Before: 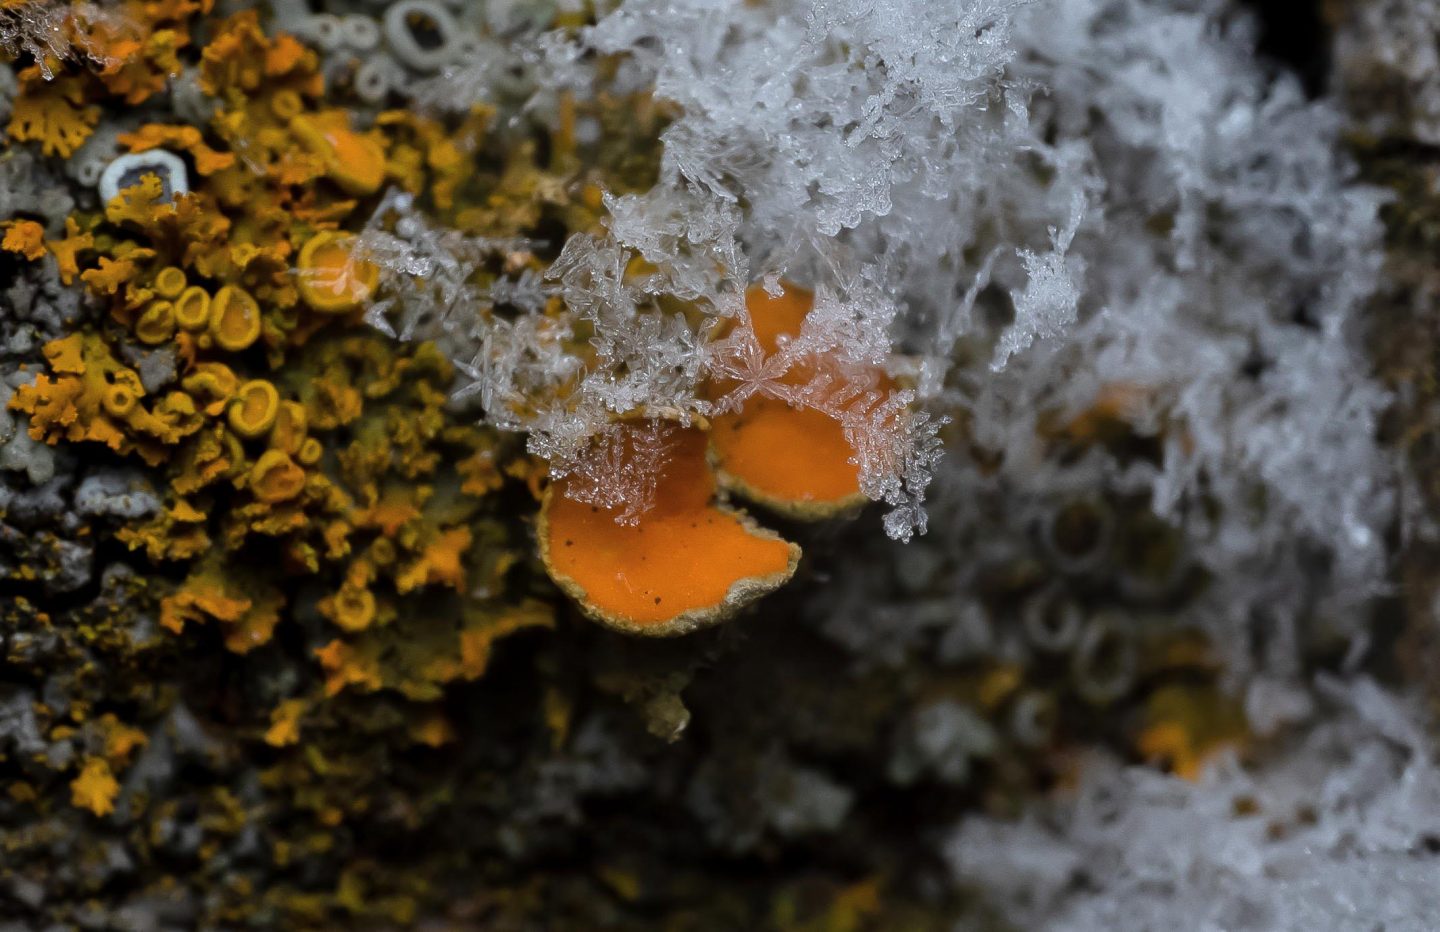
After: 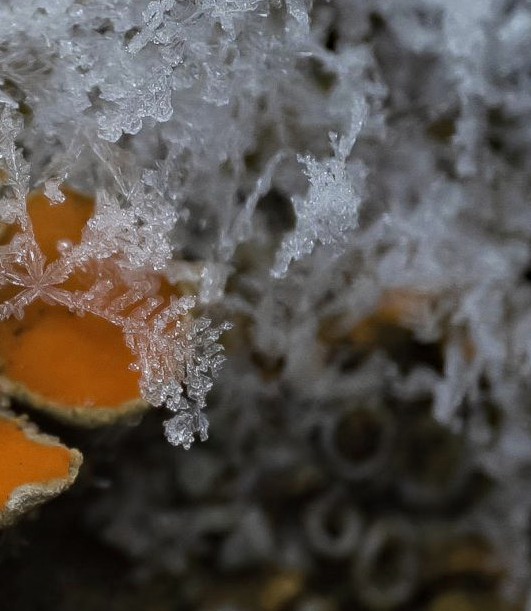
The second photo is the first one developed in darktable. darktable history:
color zones: curves: ch0 [(0, 0.5) (0.125, 0.4) (0.25, 0.5) (0.375, 0.4) (0.5, 0.4) (0.625, 0.35) (0.75, 0.35) (0.875, 0.5)]; ch1 [(0, 0.35) (0.125, 0.45) (0.25, 0.35) (0.375, 0.35) (0.5, 0.35) (0.625, 0.35) (0.75, 0.45) (0.875, 0.35)]; ch2 [(0, 0.6) (0.125, 0.5) (0.25, 0.5) (0.375, 0.6) (0.5, 0.6) (0.625, 0.5) (0.75, 0.5) (0.875, 0.5)]
crop and rotate: left 49.936%, top 10.094%, right 13.136%, bottom 24.256%
haze removal: adaptive false
